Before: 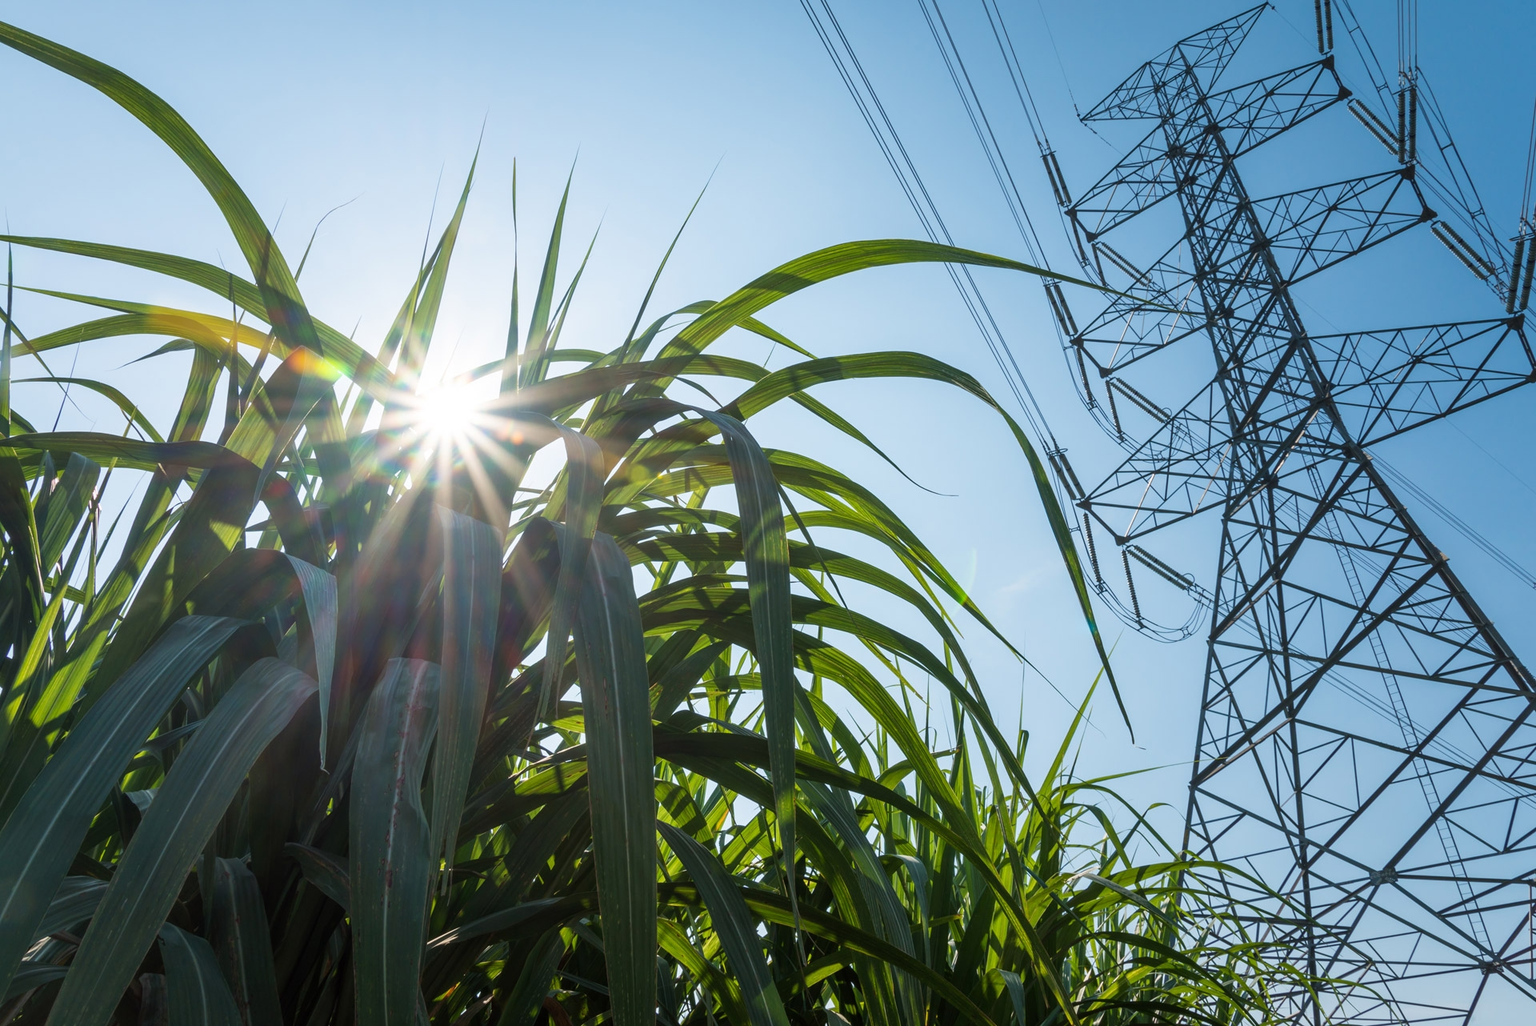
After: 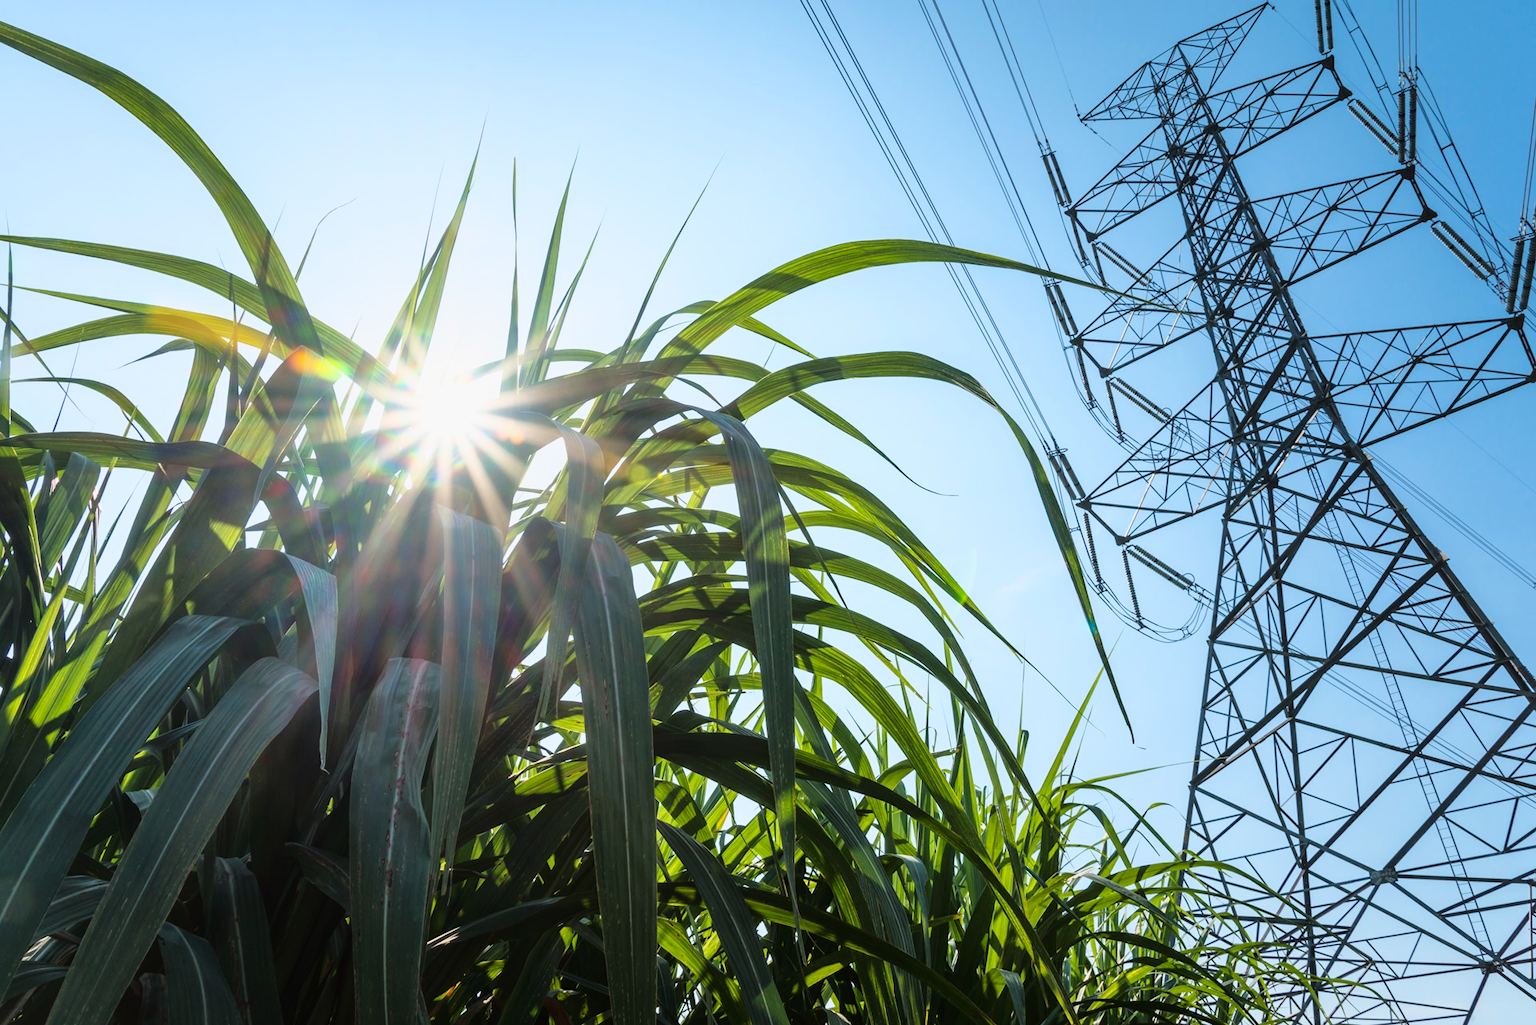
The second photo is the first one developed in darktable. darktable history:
tone curve: curves: ch0 [(0, 0.013) (0.129, 0.1) (0.327, 0.382) (0.489, 0.573) (0.66, 0.748) (0.858, 0.926) (1, 0.977)]; ch1 [(0, 0) (0.353, 0.344) (0.45, 0.46) (0.498, 0.498) (0.521, 0.512) (0.563, 0.559) (0.592, 0.578) (0.647, 0.657) (1, 1)]; ch2 [(0, 0) (0.333, 0.346) (0.375, 0.375) (0.424, 0.43) (0.476, 0.492) (0.502, 0.502) (0.524, 0.531) (0.579, 0.61) (0.612, 0.644) (0.66, 0.715) (1, 1)], color space Lab, linked channels, preserve colors none
